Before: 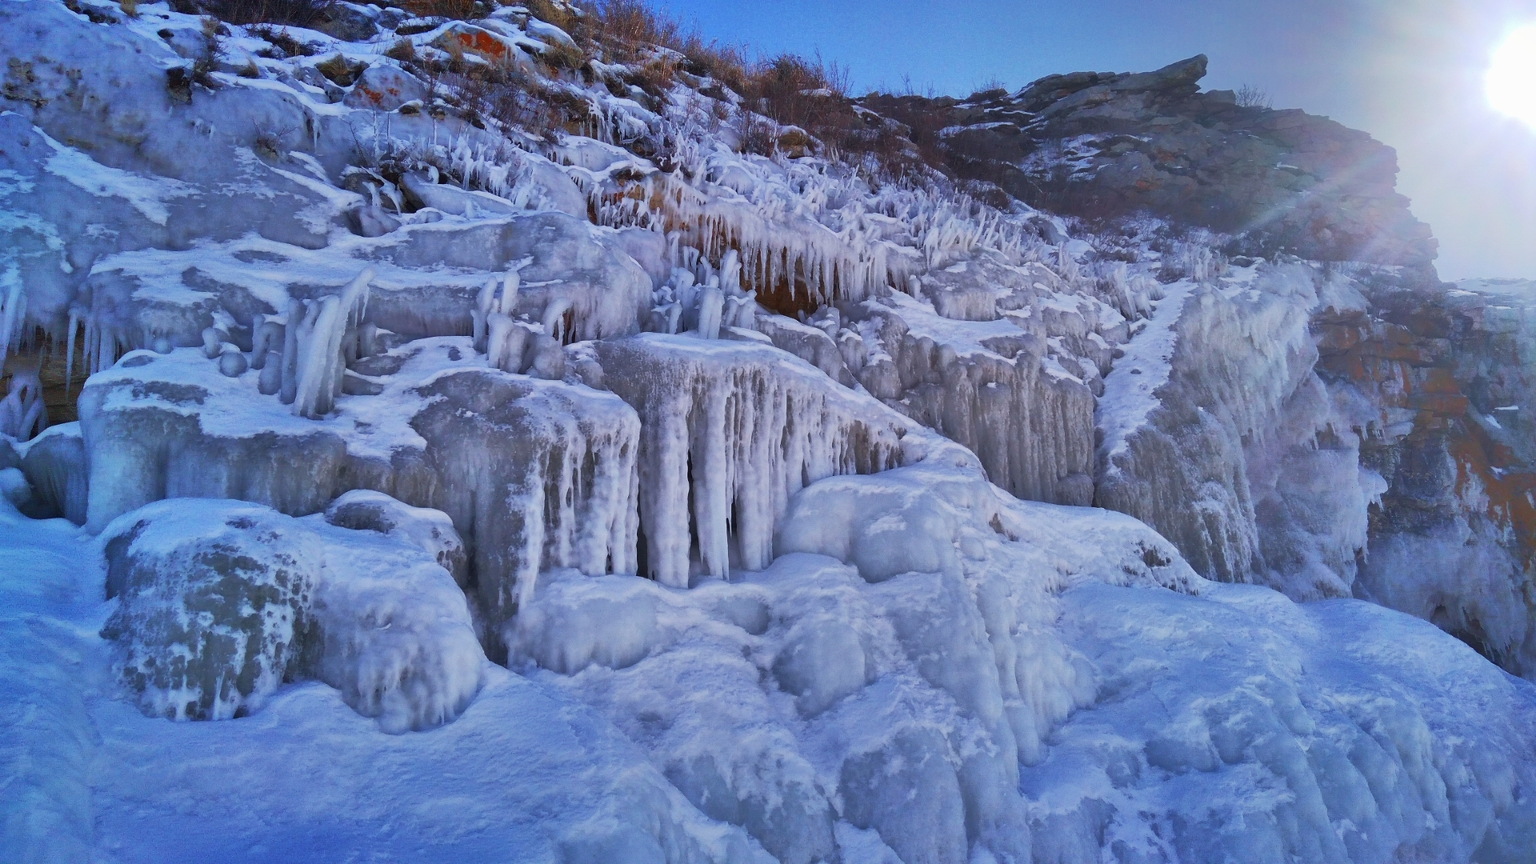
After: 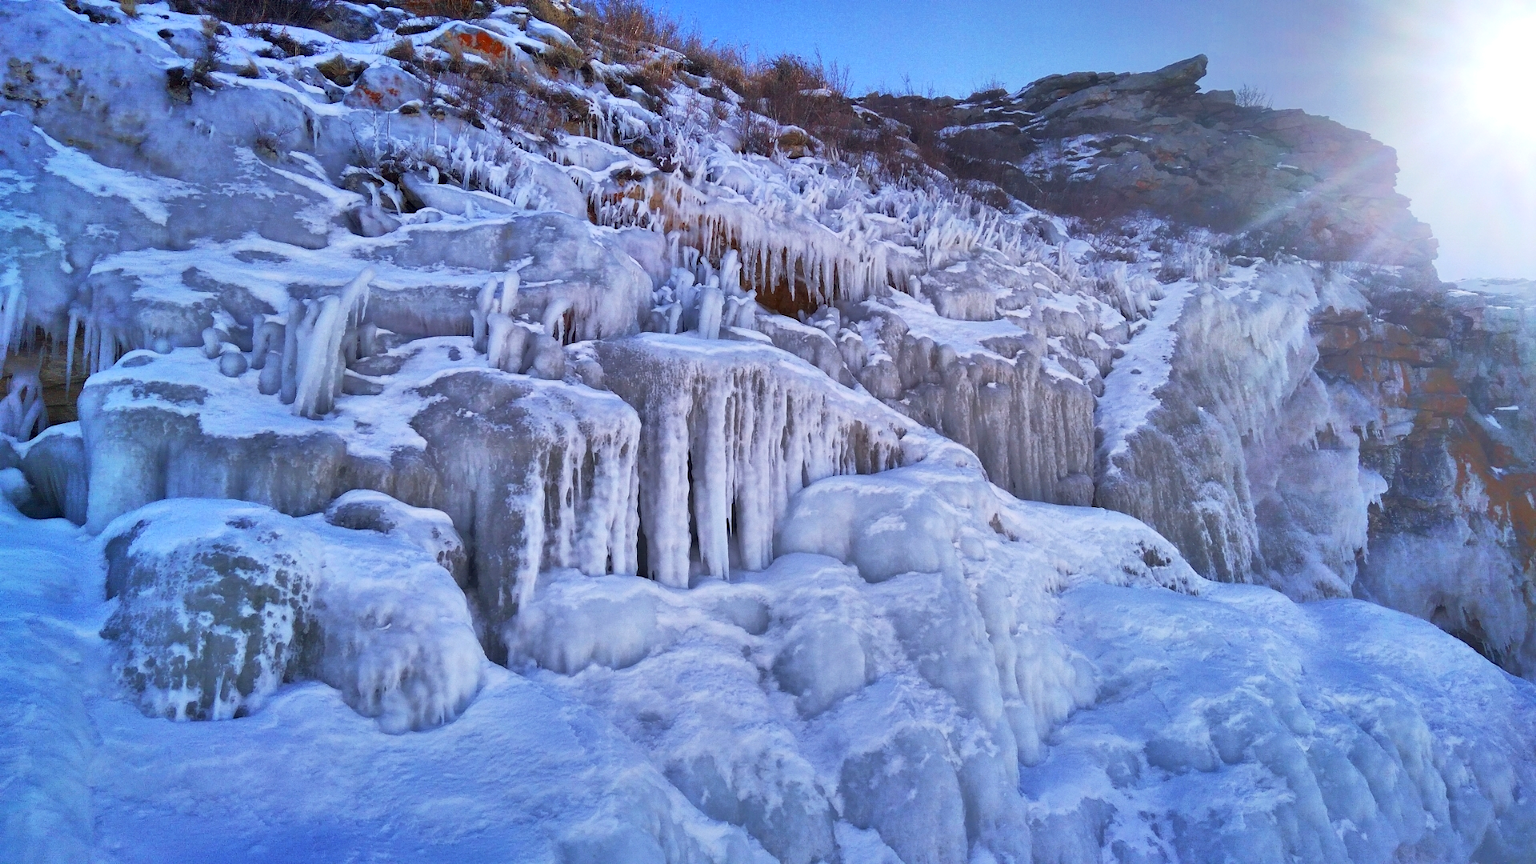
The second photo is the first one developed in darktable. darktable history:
exposure: black level correction 0.003, exposure 0.381 EV, compensate highlight preservation false
